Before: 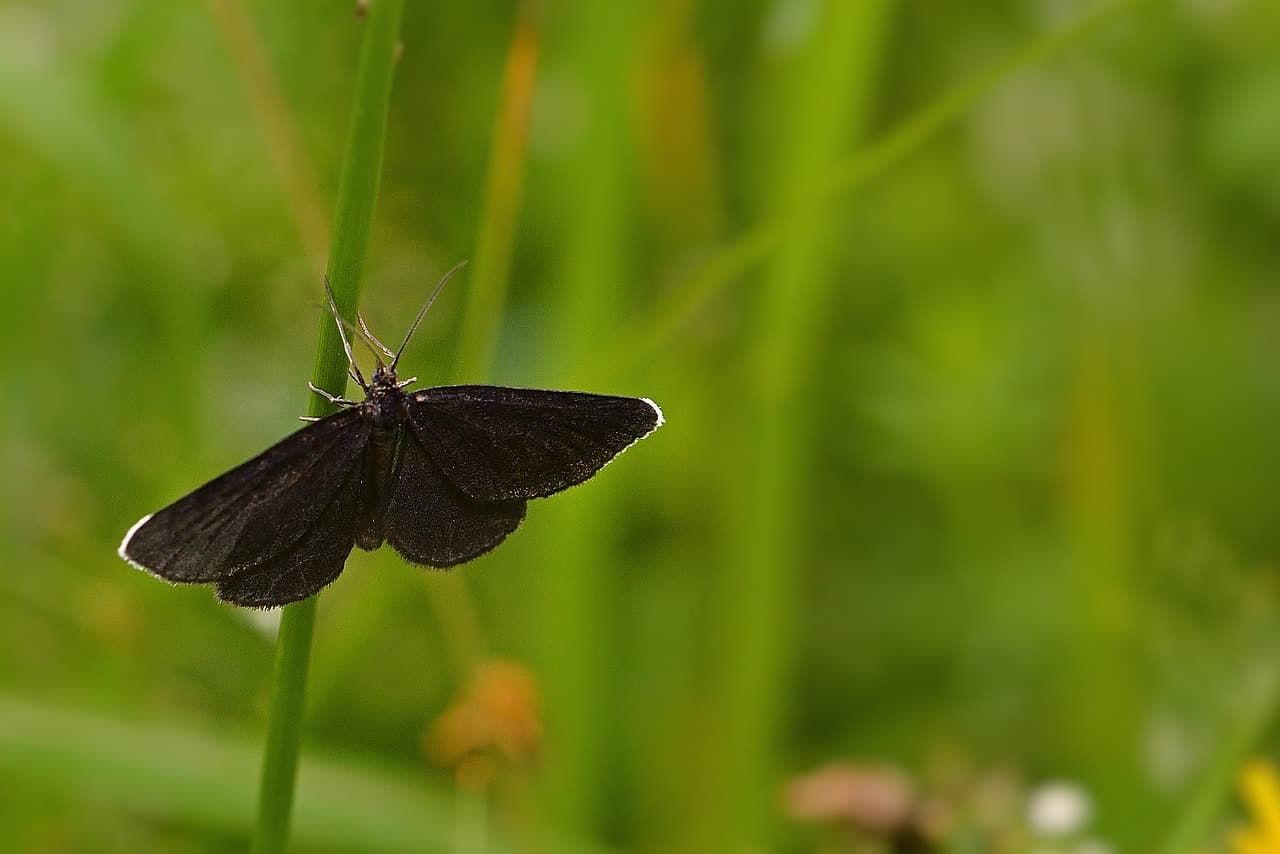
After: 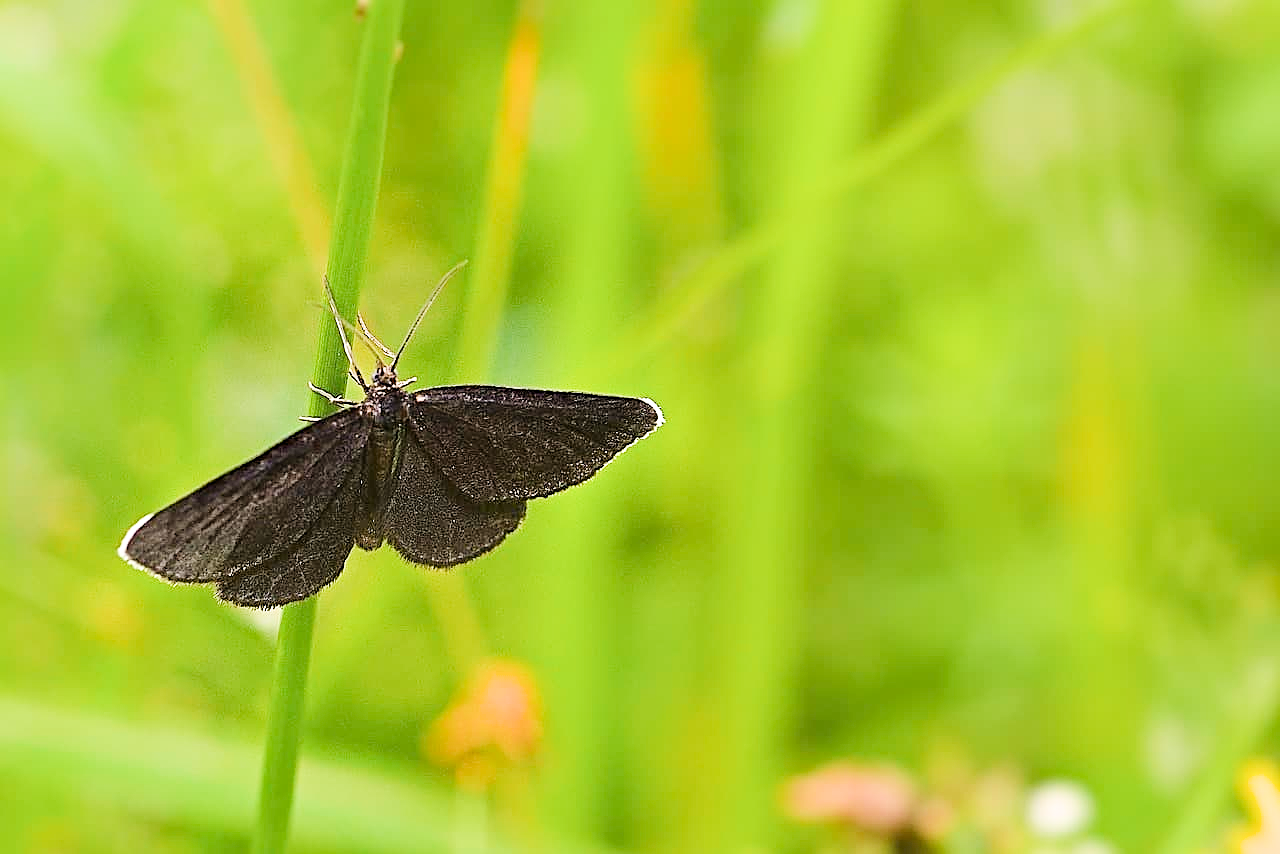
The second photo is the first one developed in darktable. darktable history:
filmic rgb: black relative exposure -7.65 EV, white relative exposure 4.56 EV, hardness 3.61
exposure: black level correction 0, exposure 2.138 EV, compensate exposure bias true, compensate highlight preservation false
sharpen: on, module defaults
haze removal: compatibility mode true, adaptive false
tone equalizer: on, module defaults
